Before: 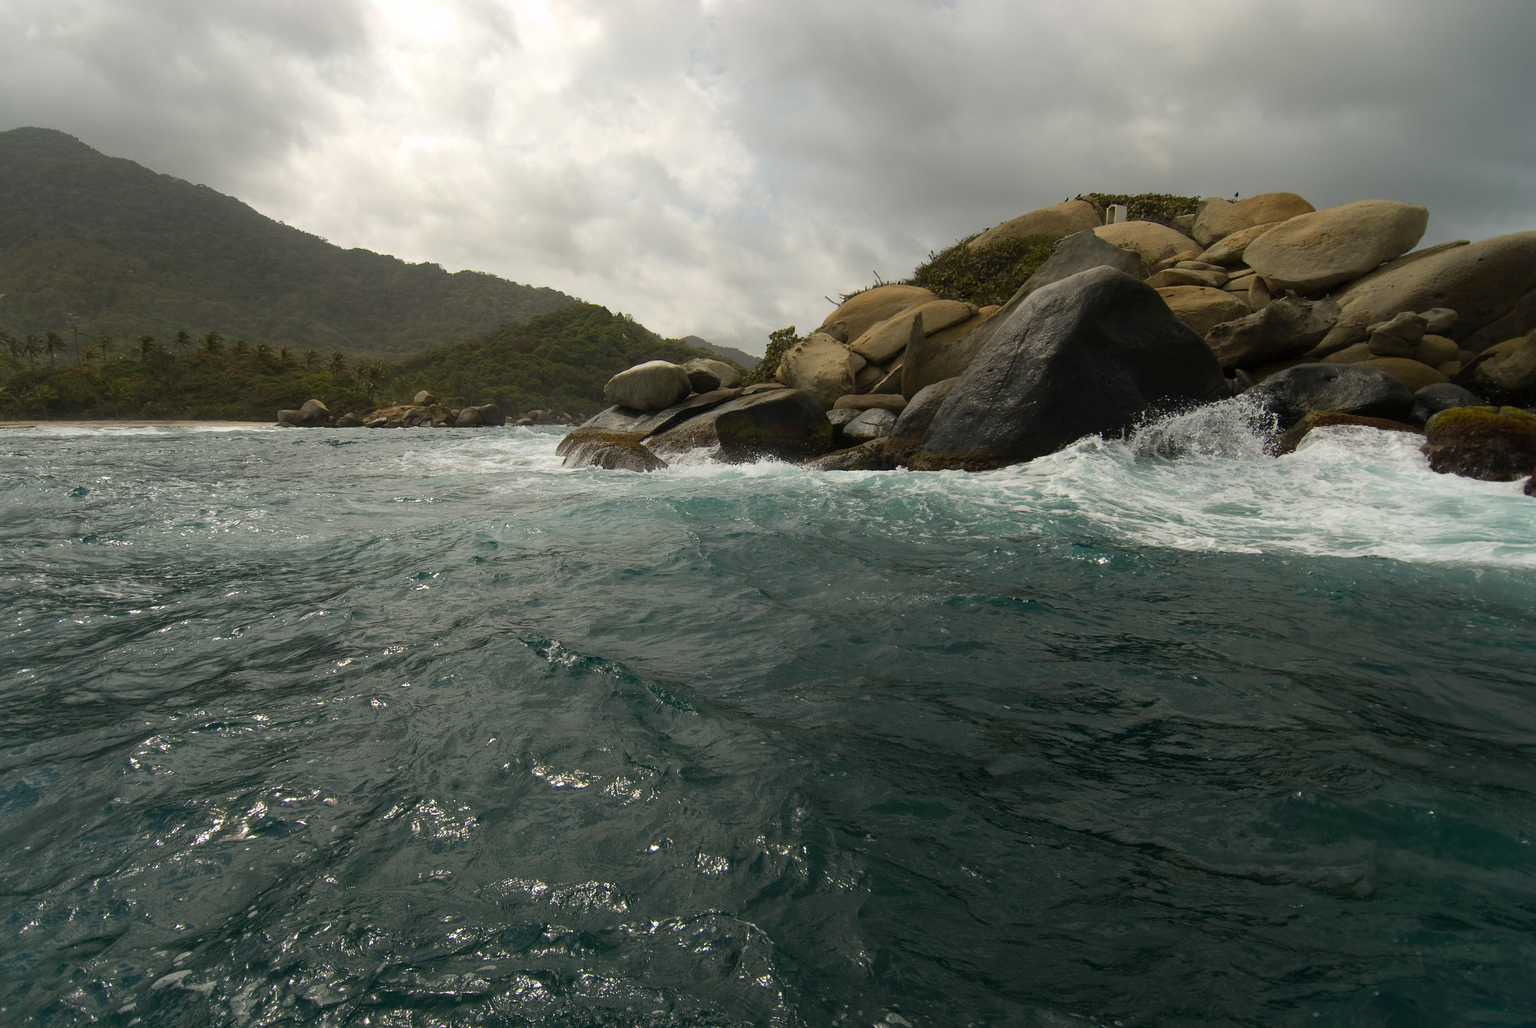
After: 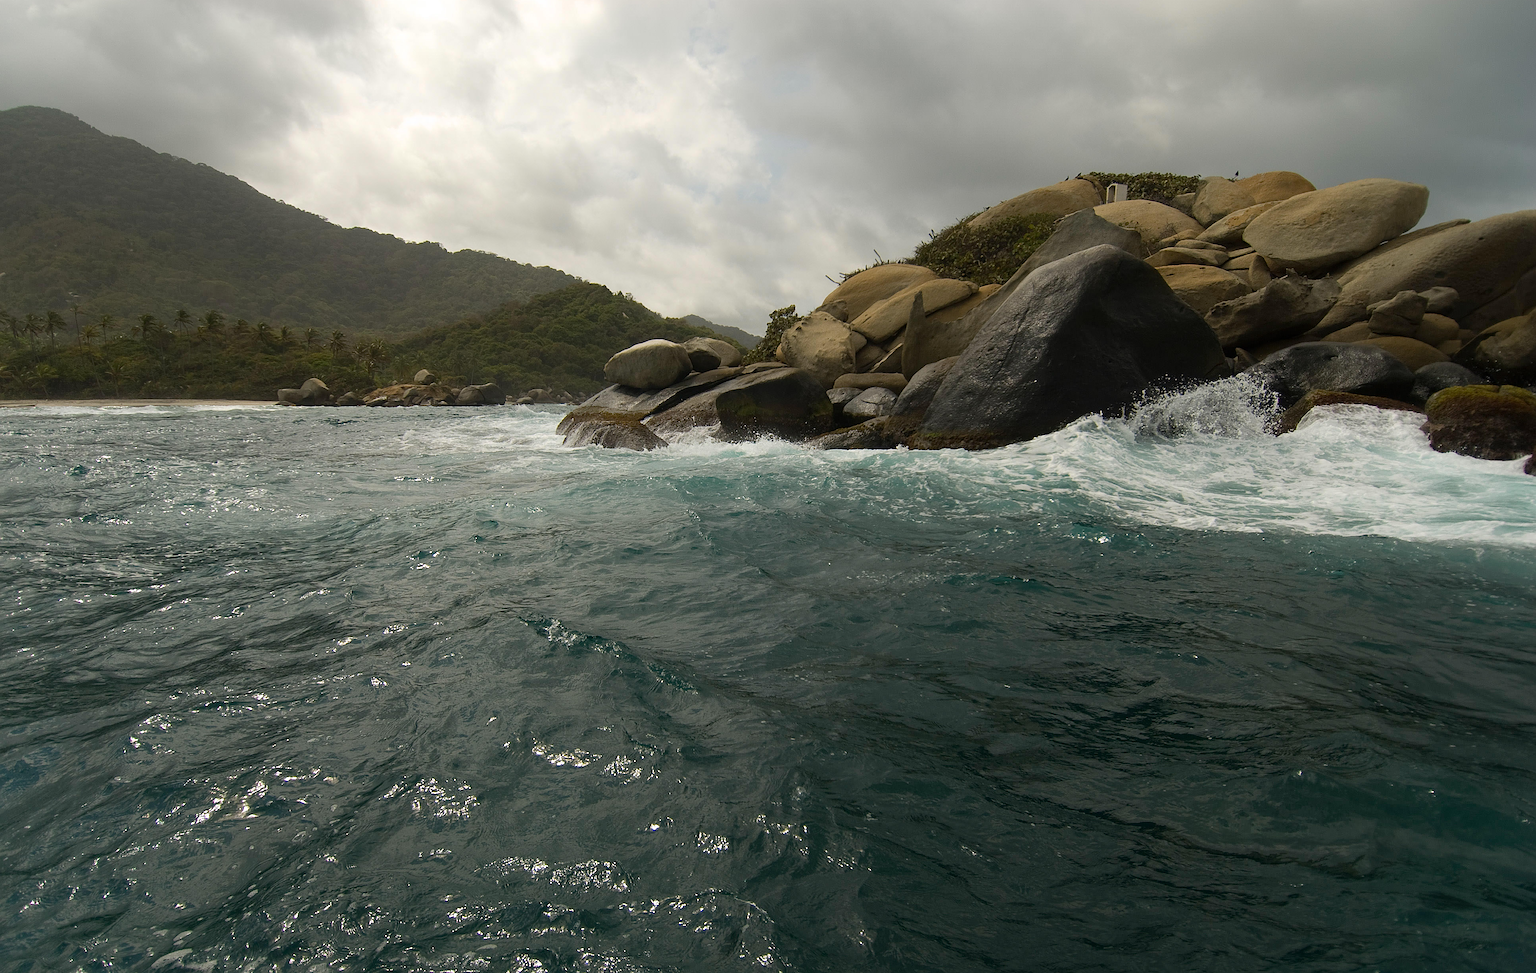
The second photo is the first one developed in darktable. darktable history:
crop and rotate: top 2.114%, bottom 3.221%
sharpen: radius 1.947
